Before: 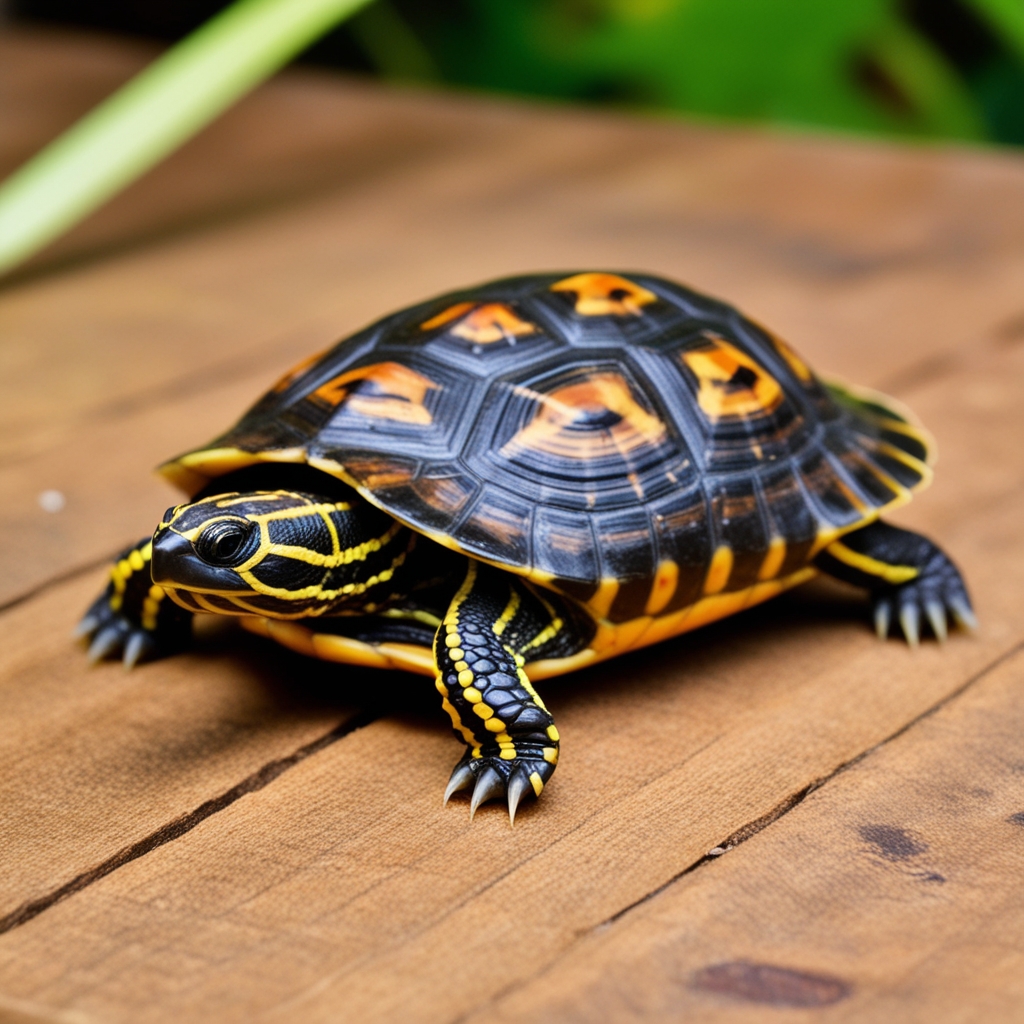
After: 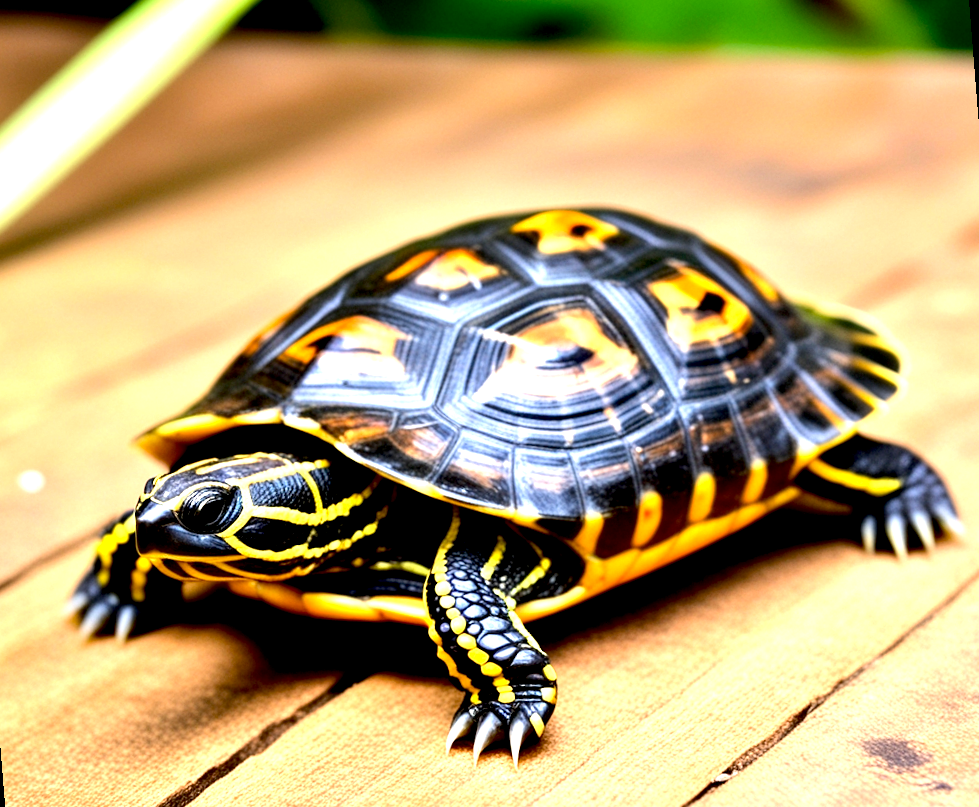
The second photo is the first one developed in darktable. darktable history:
rotate and perspective: rotation -4.57°, crop left 0.054, crop right 0.944, crop top 0.087, crop bottom 0.914
tone equalizer: -8 EV -0.417 EV, -7 EV -0.389 EV, -6 EV -0.333 EV, -5 EV -0.222 EV, -3 EV 0.222 EV, -2 EV 0.333 EV, -1 EV 0.389 EV, +0 EV 0.417 EV, edges refinement/feathering 500, mask exposure compensation -1.57 EV, preserve details no
crop and rotate: top 0%, bottom 11.49%
exposure: black level correction 0.011, exposure 1.088 EV, compensate exposure bias true, compensate highlight preservation false
